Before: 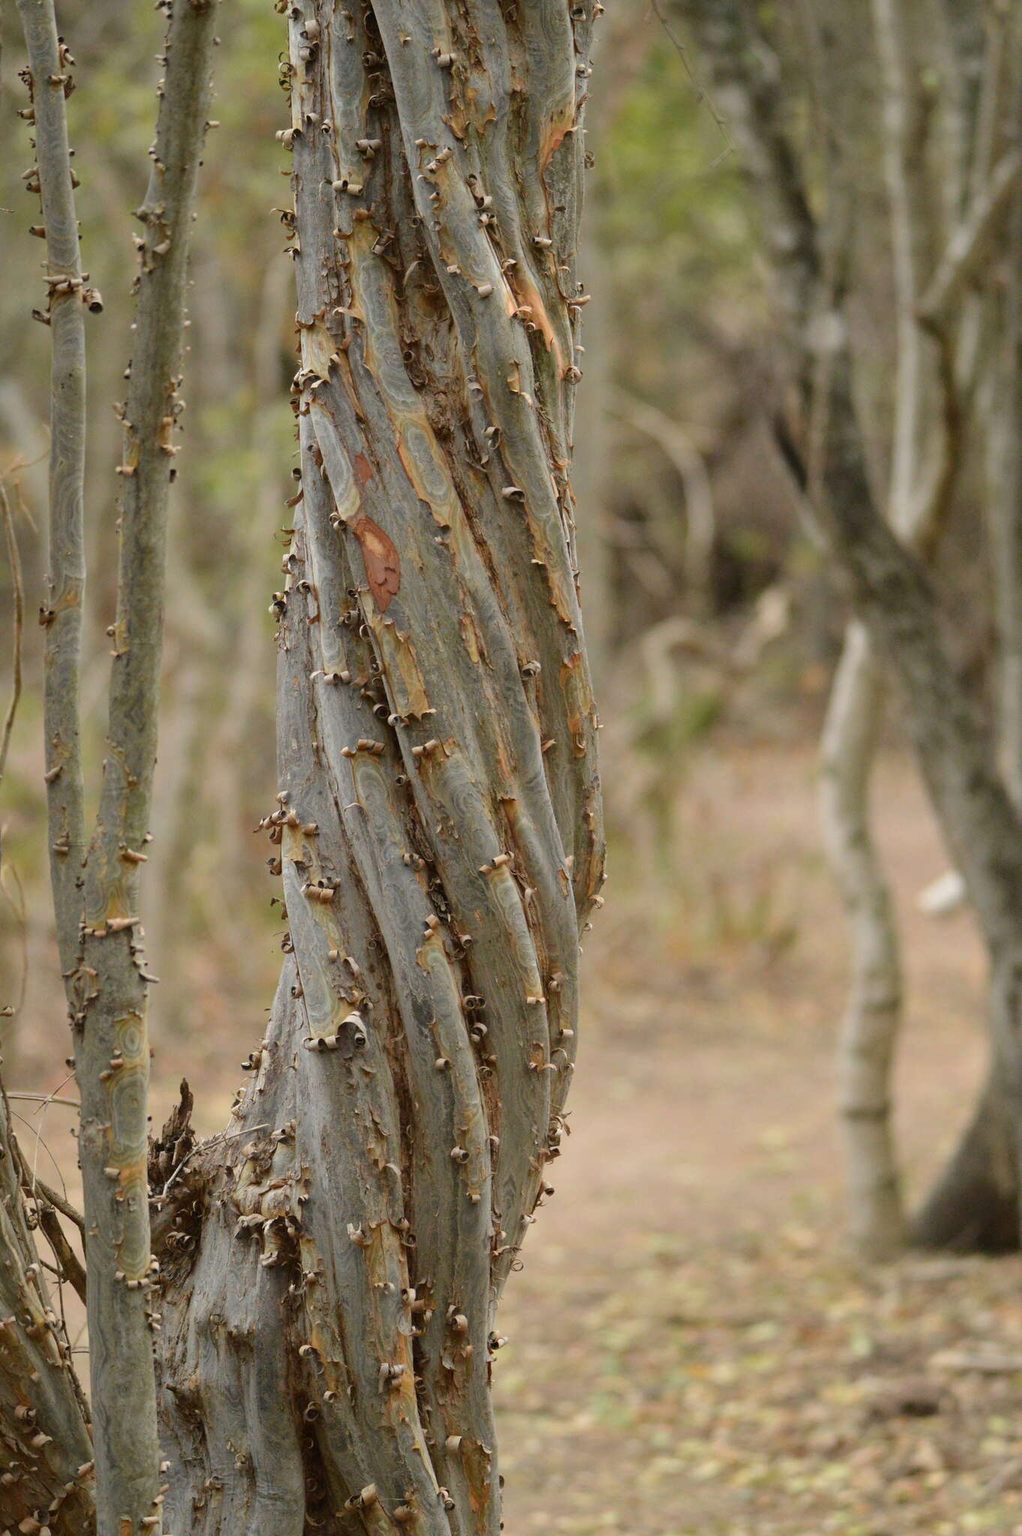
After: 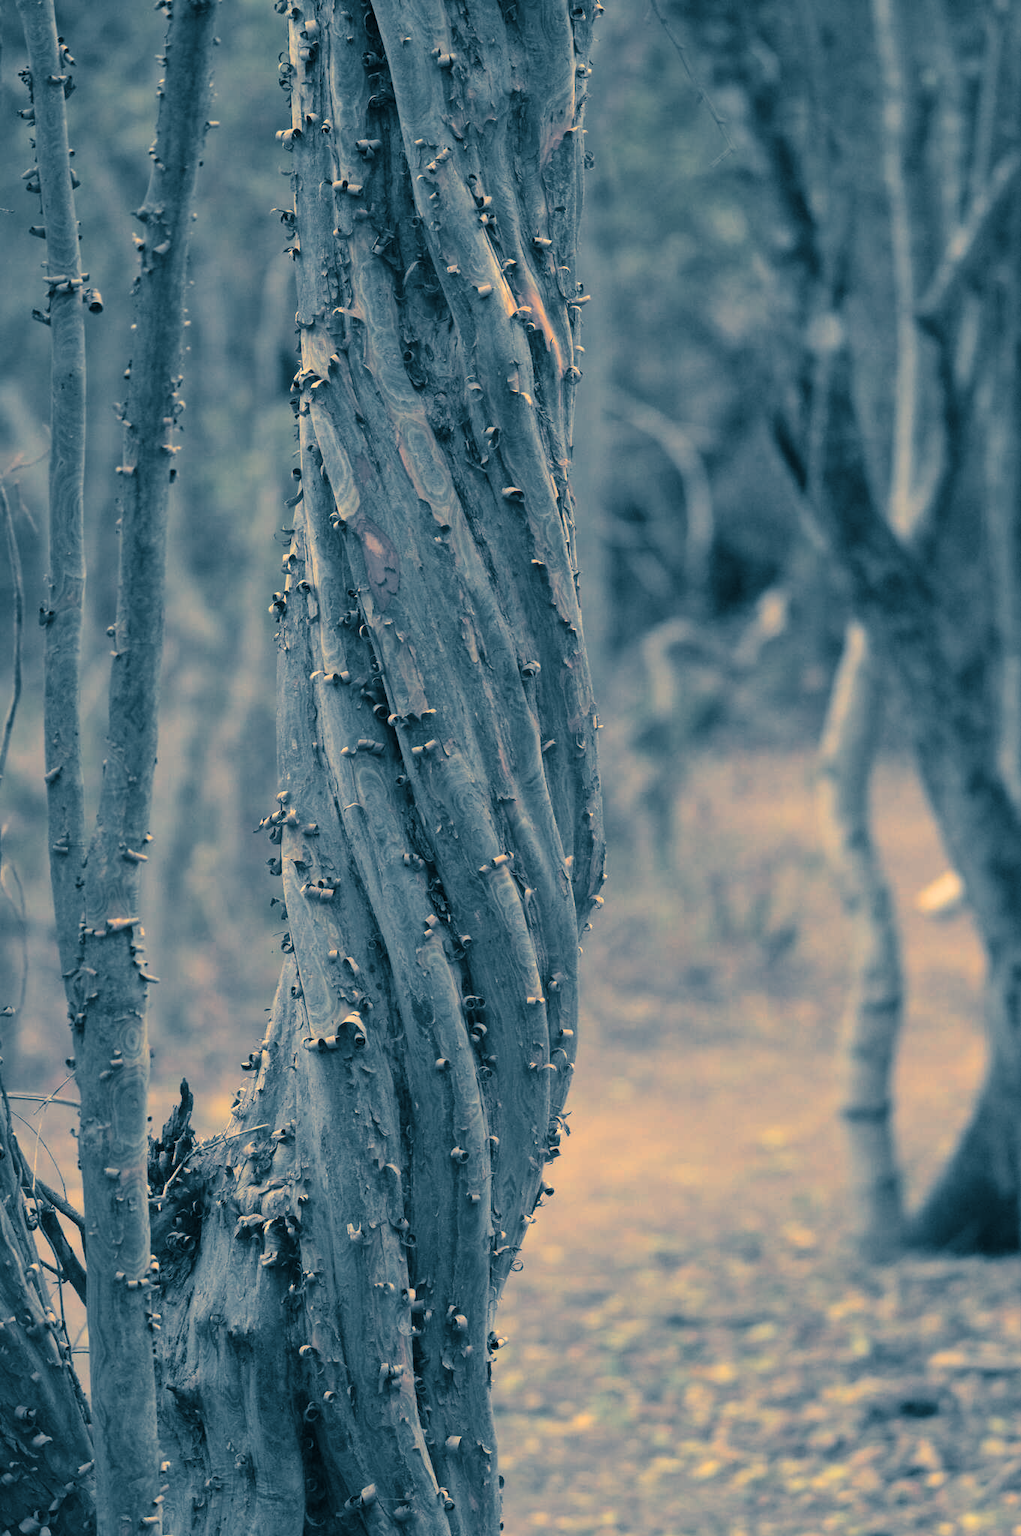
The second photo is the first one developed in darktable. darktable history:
split-toning: shadows › hue 212.4°, balance -70
tone equalizer: on, module defaults
white balance: red 1.138, green 0.996, blue 0.812
